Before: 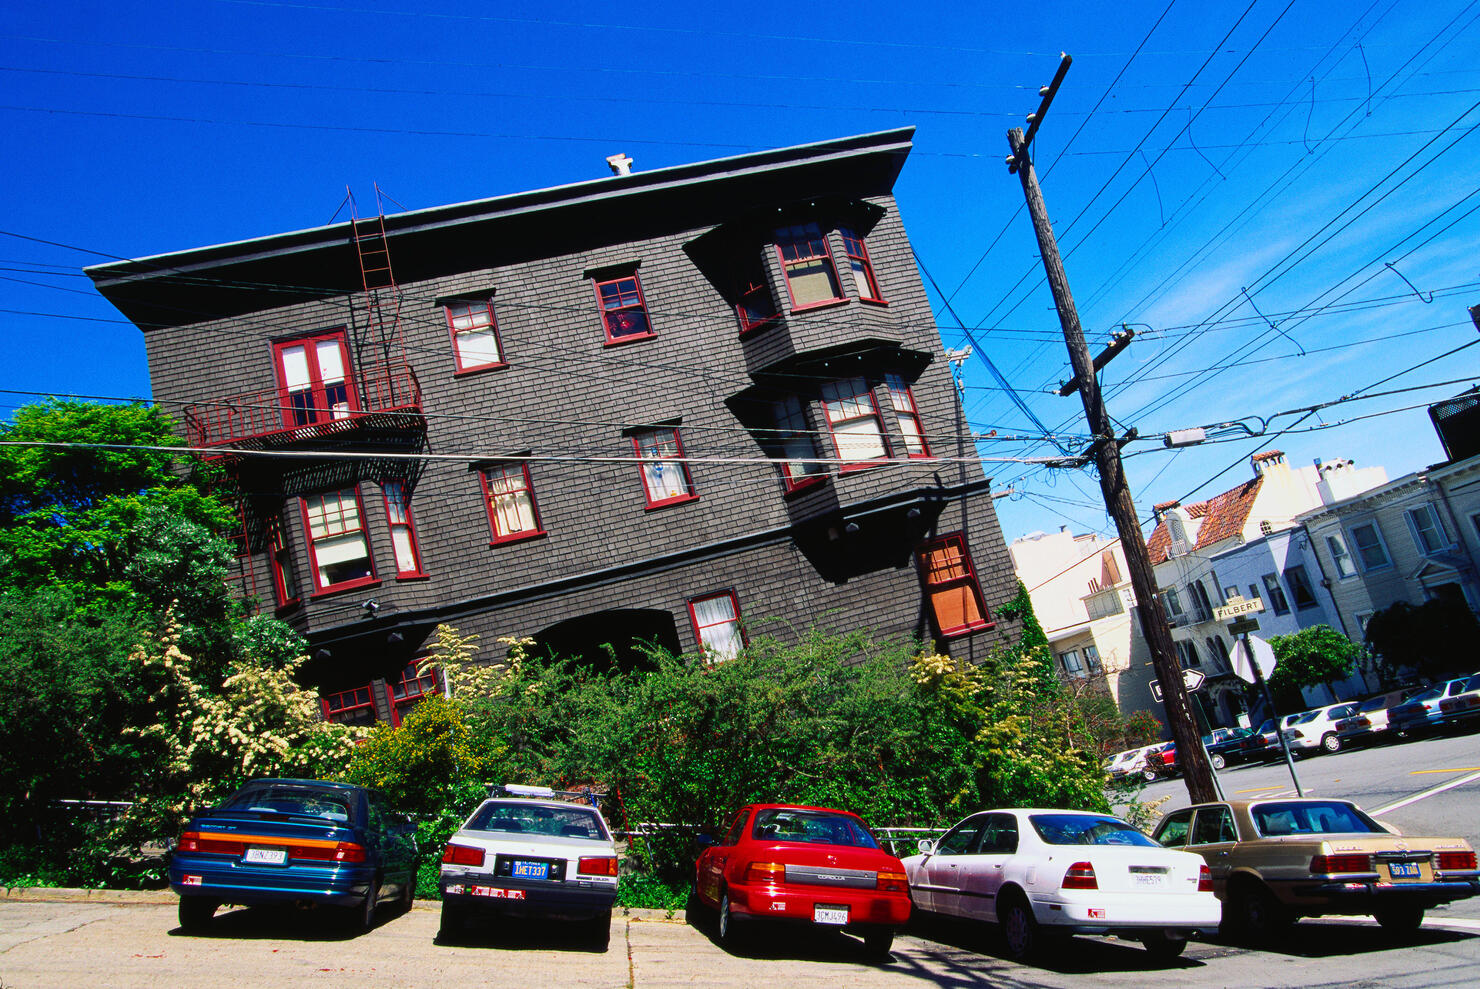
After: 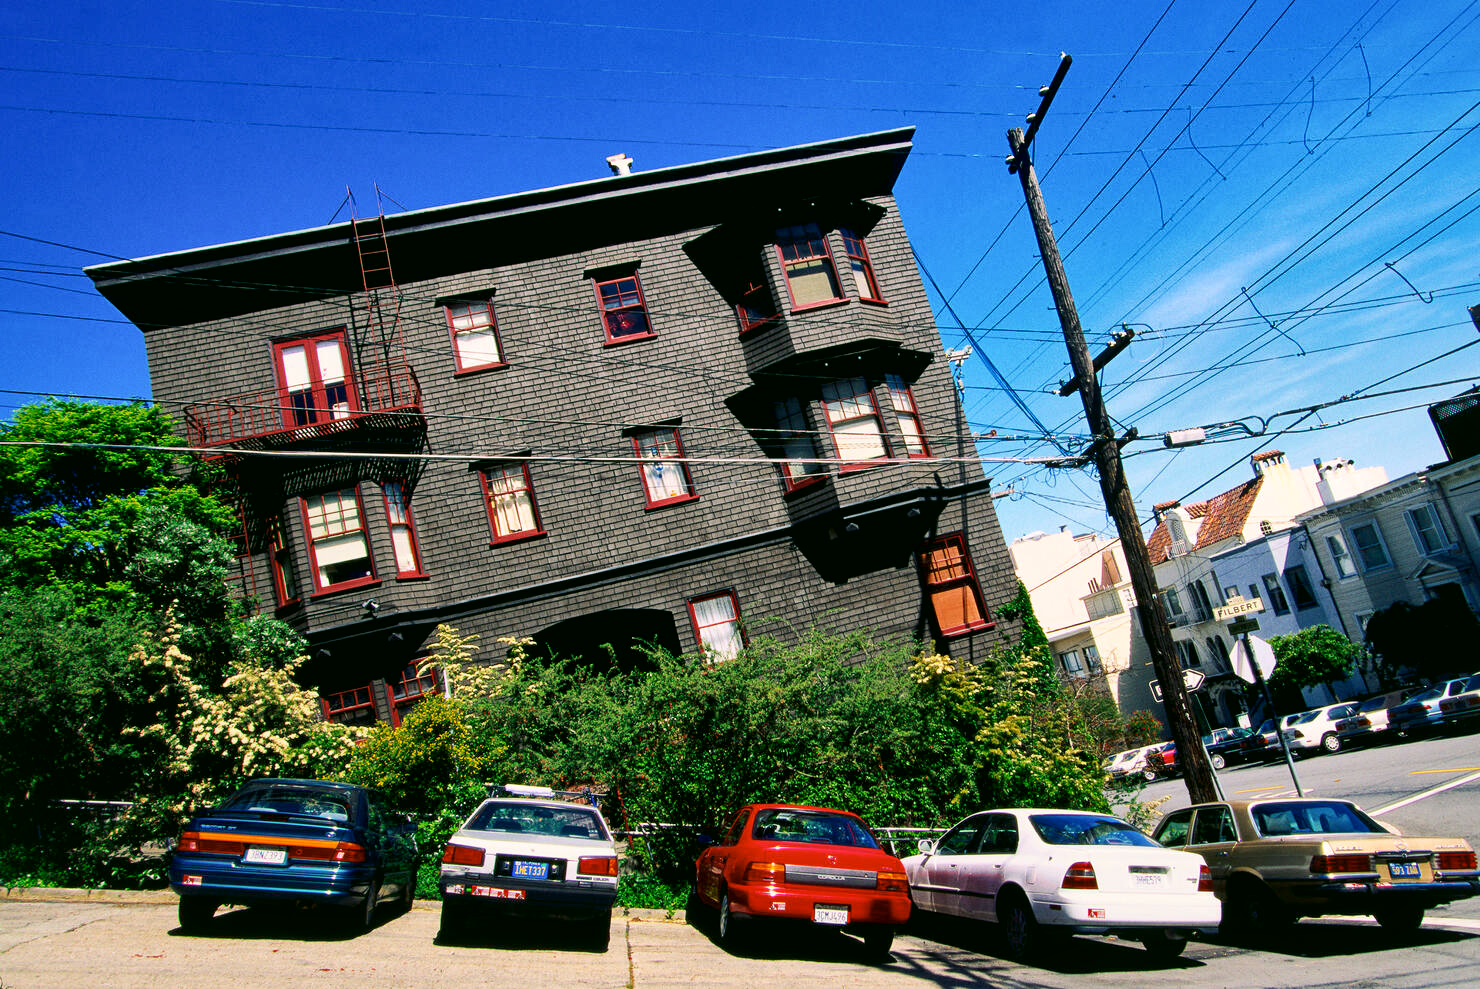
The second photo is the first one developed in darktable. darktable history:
color correction: highlights a* 4.02, highlights b* 4.98, shadows a* -7.55, shadows b* 4.98
local contrast: mode bilateral grid, contrast 25, coarseness 60, detail 151%, midtone range 0.2
white balance: emerald 1
